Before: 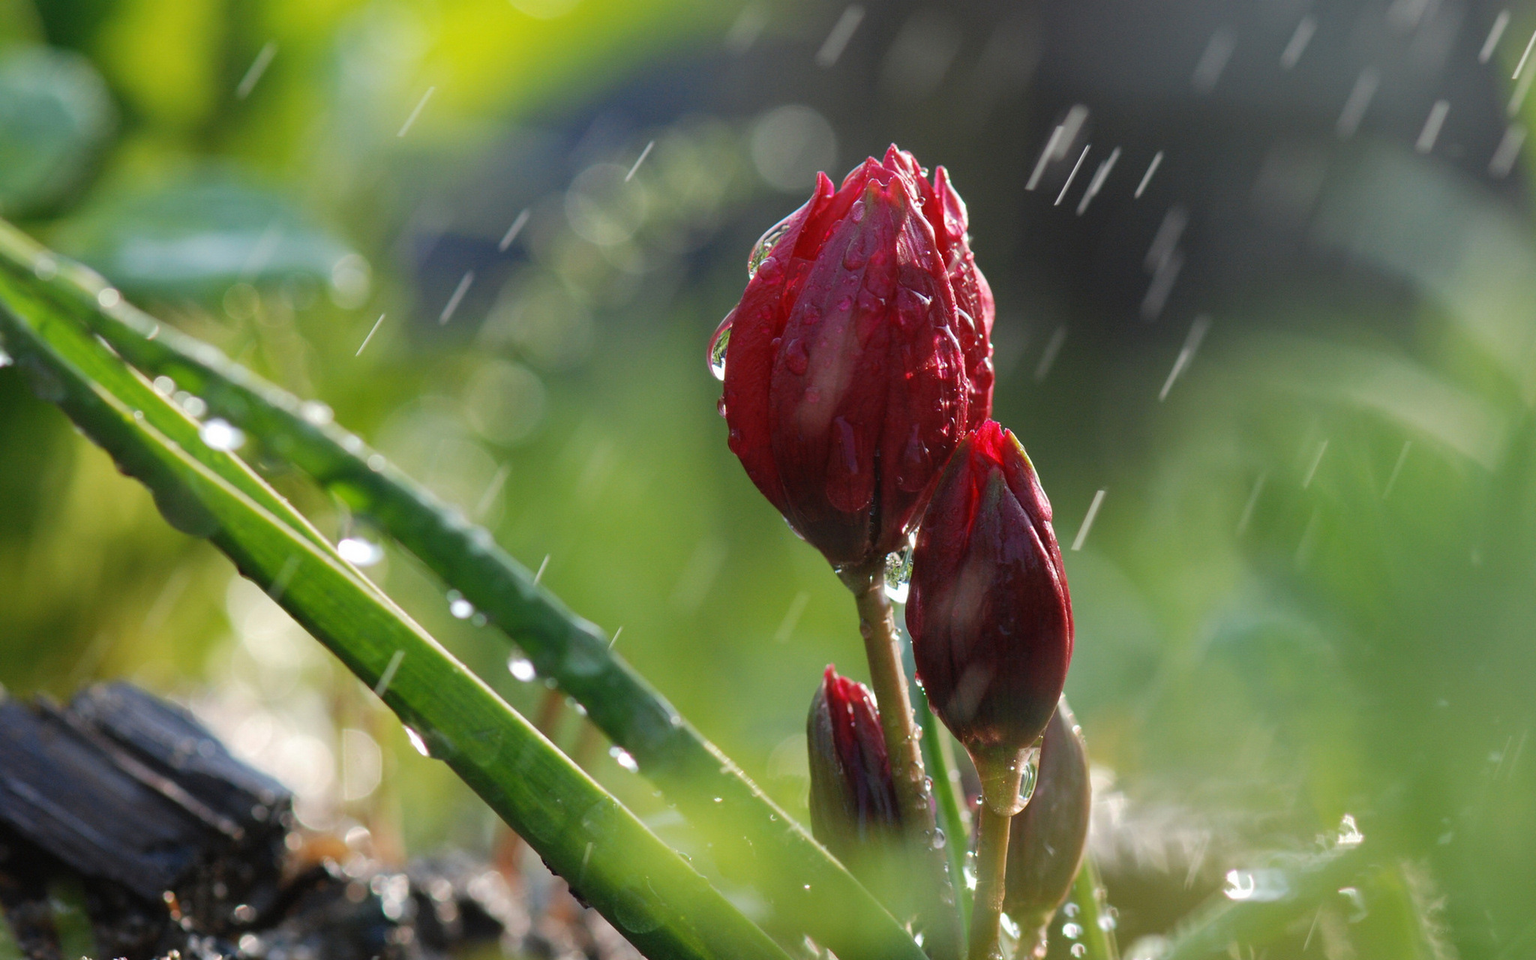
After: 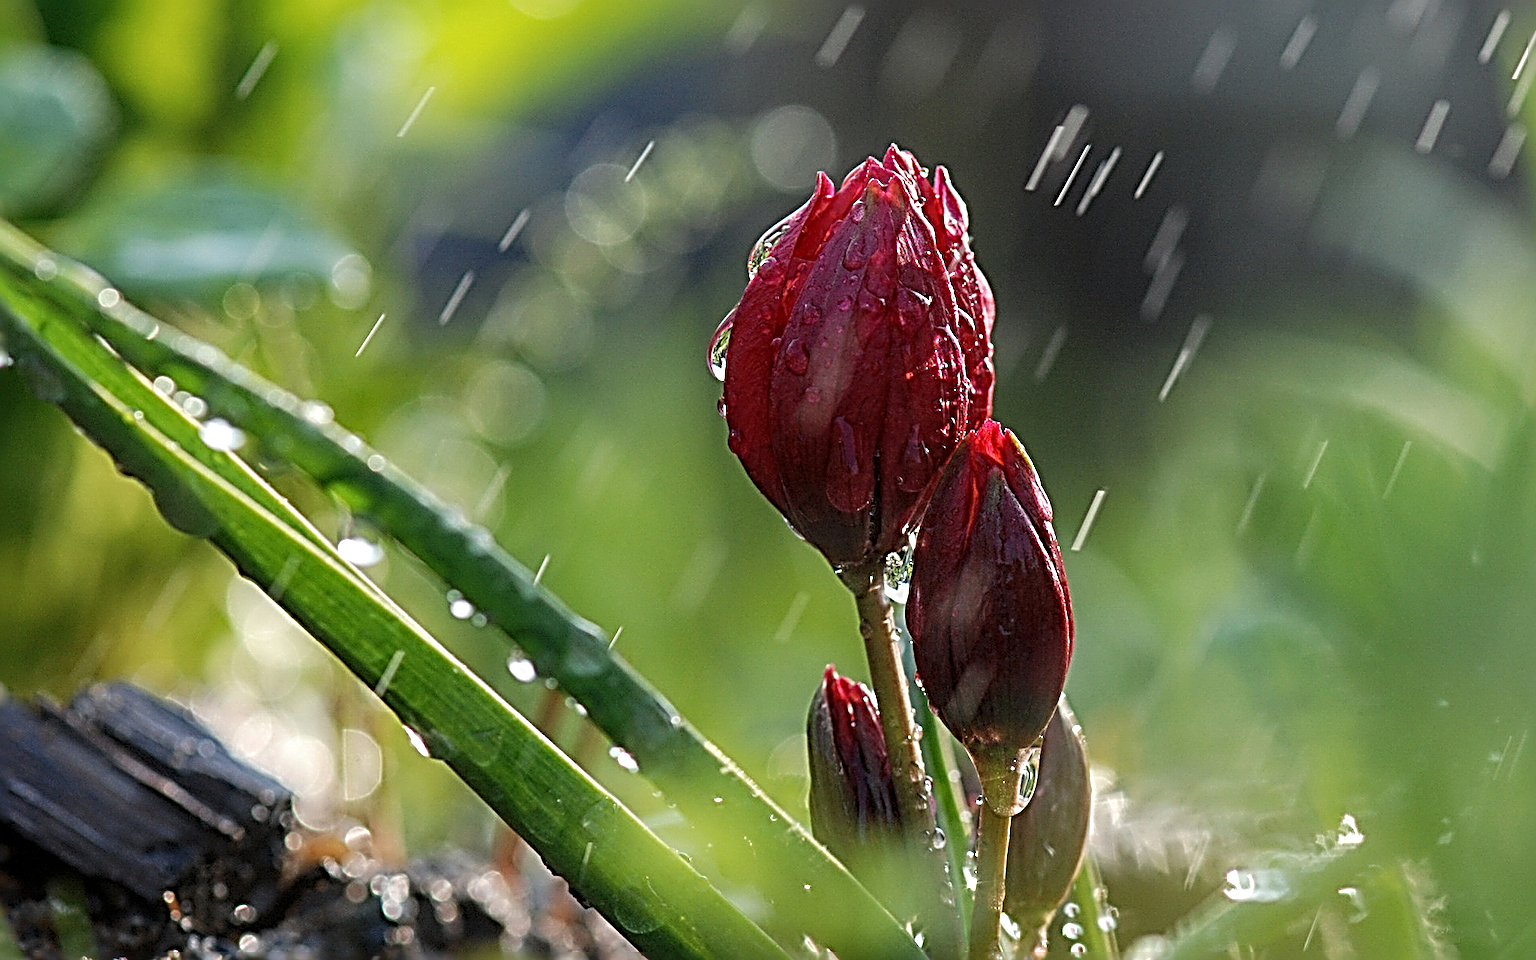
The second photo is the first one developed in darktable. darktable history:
sharpen: radius 4.037, amount 1.999
local contrast: on, module defaults
